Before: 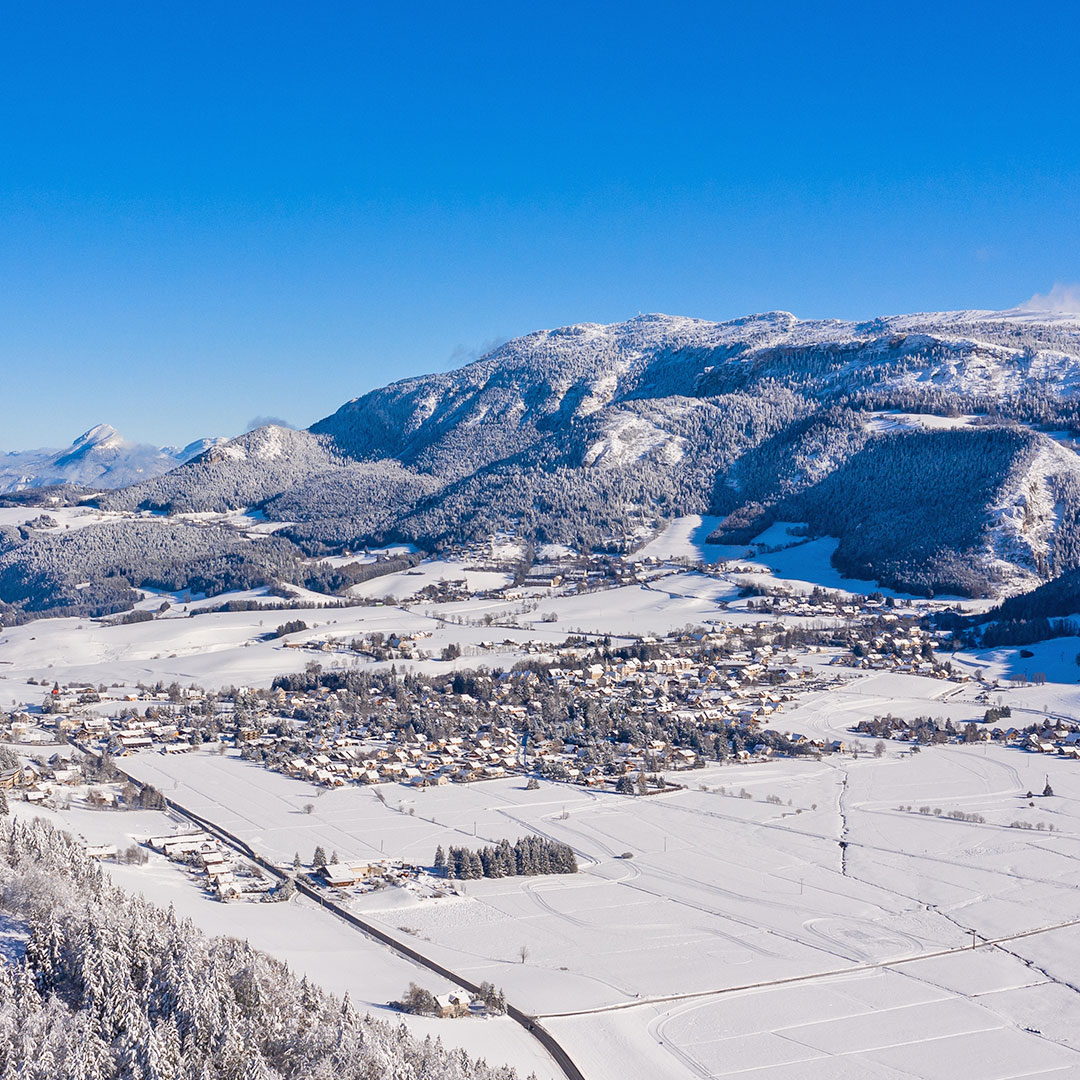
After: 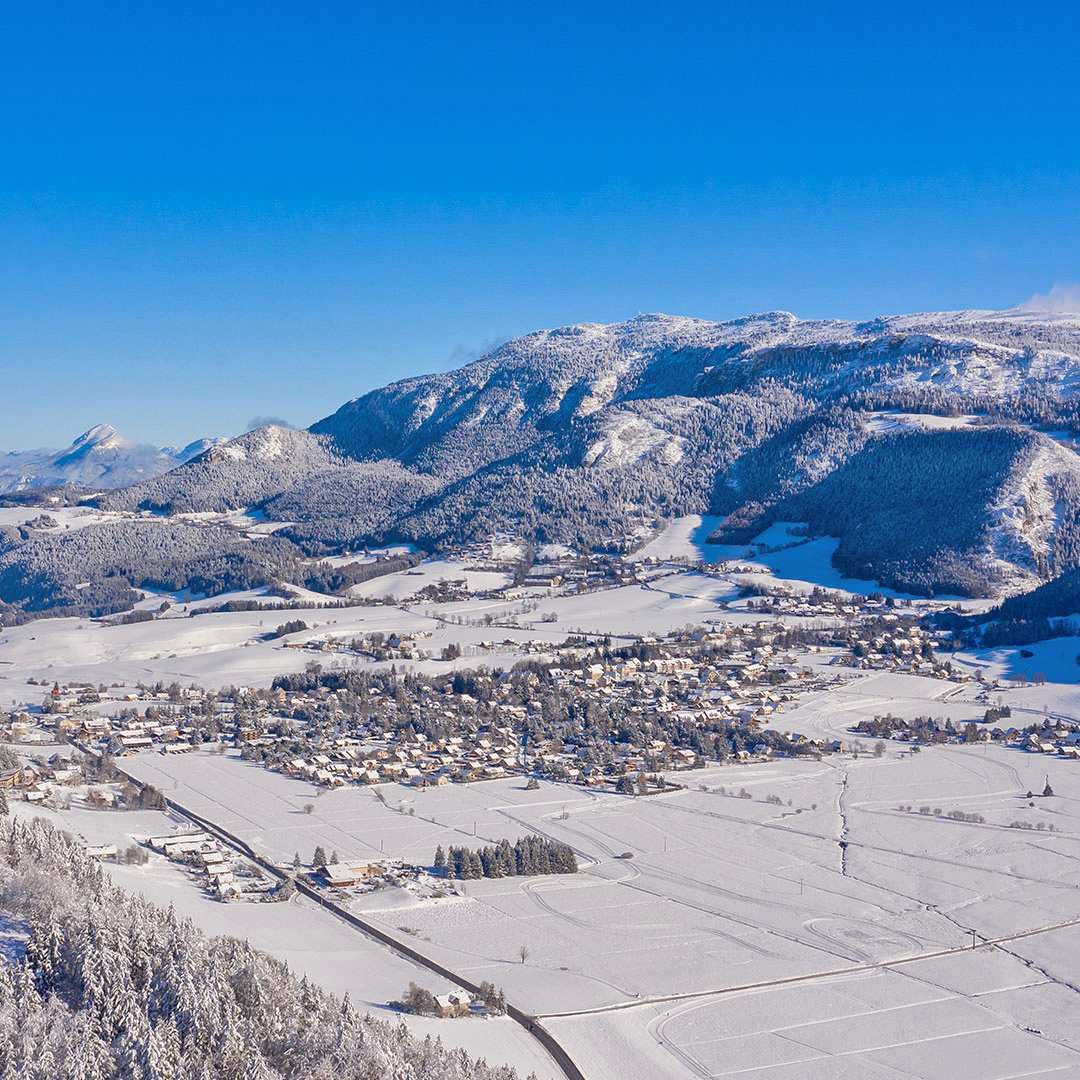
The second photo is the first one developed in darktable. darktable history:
shadows and highlights: highlights color adjustment 89.42%
